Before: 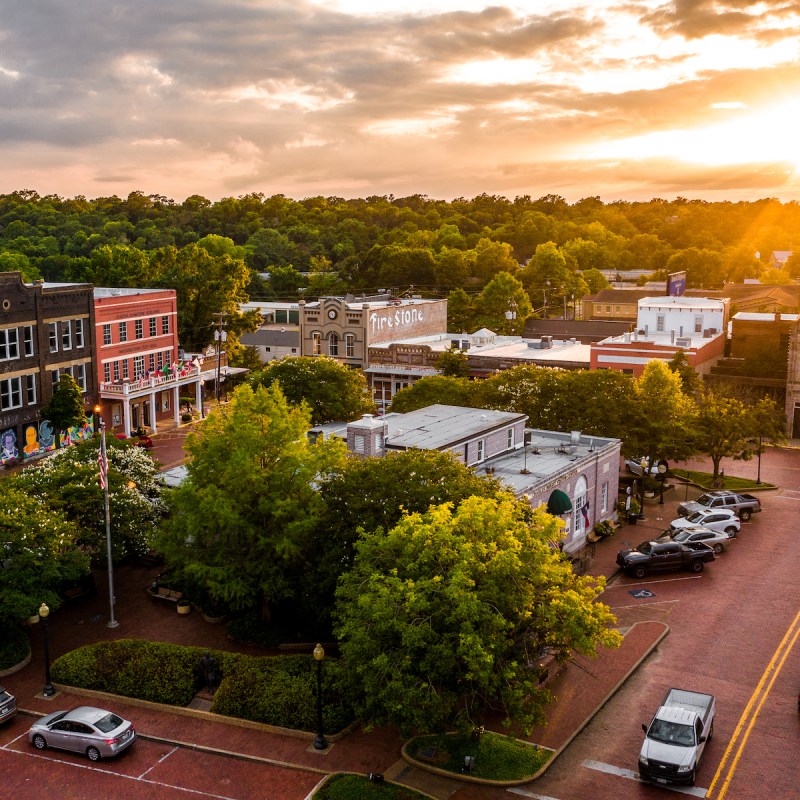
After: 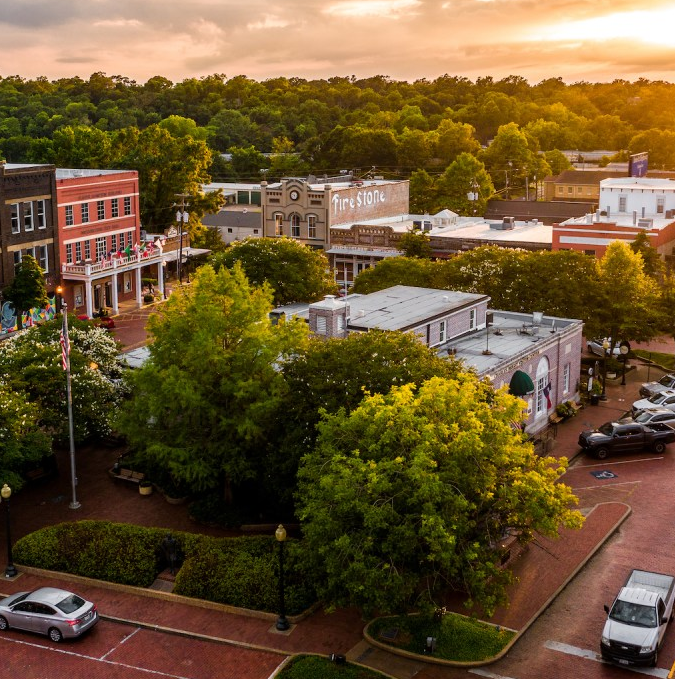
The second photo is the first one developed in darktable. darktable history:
crop and rotate: left 4.835%, top 15.062%, right 10.711%
